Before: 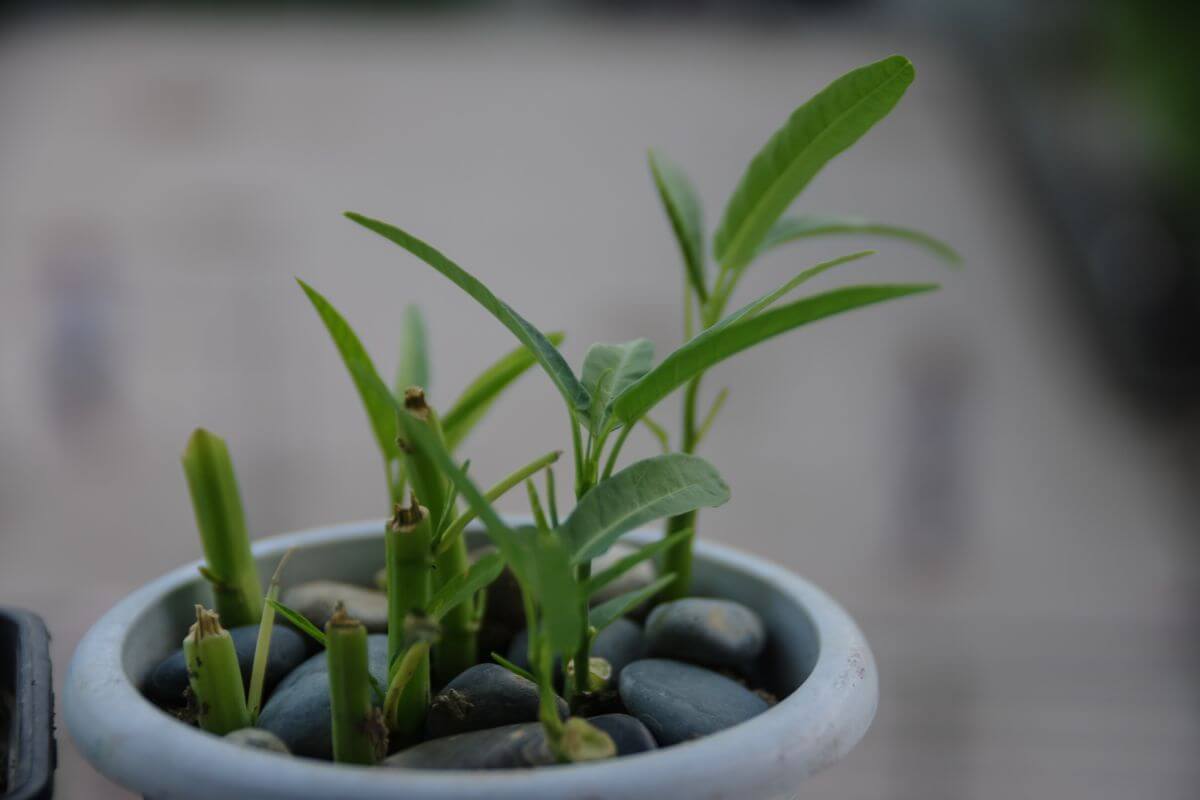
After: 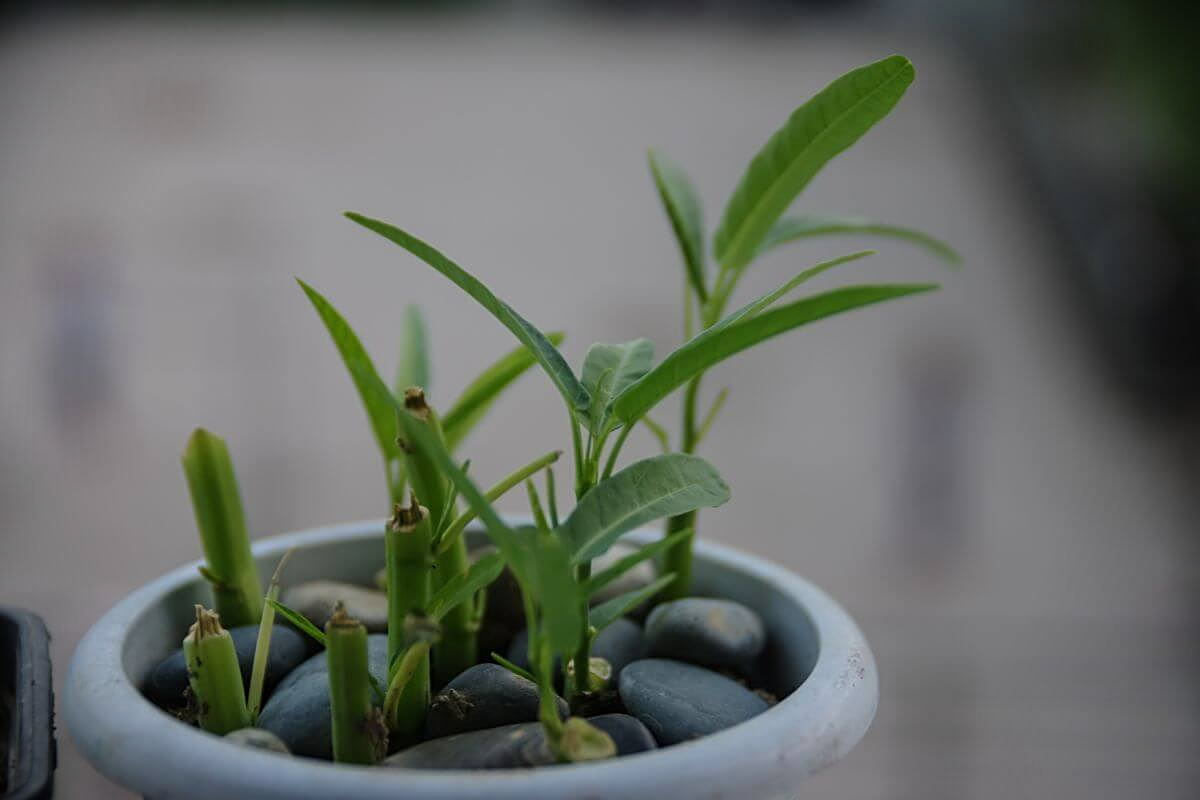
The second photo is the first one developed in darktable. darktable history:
sharpen: radius 2.181, amount 0.379, threshold 0.243
vignetting: brightness -0.456, saturation -0.305, center (-0.012, 0), unbound false
